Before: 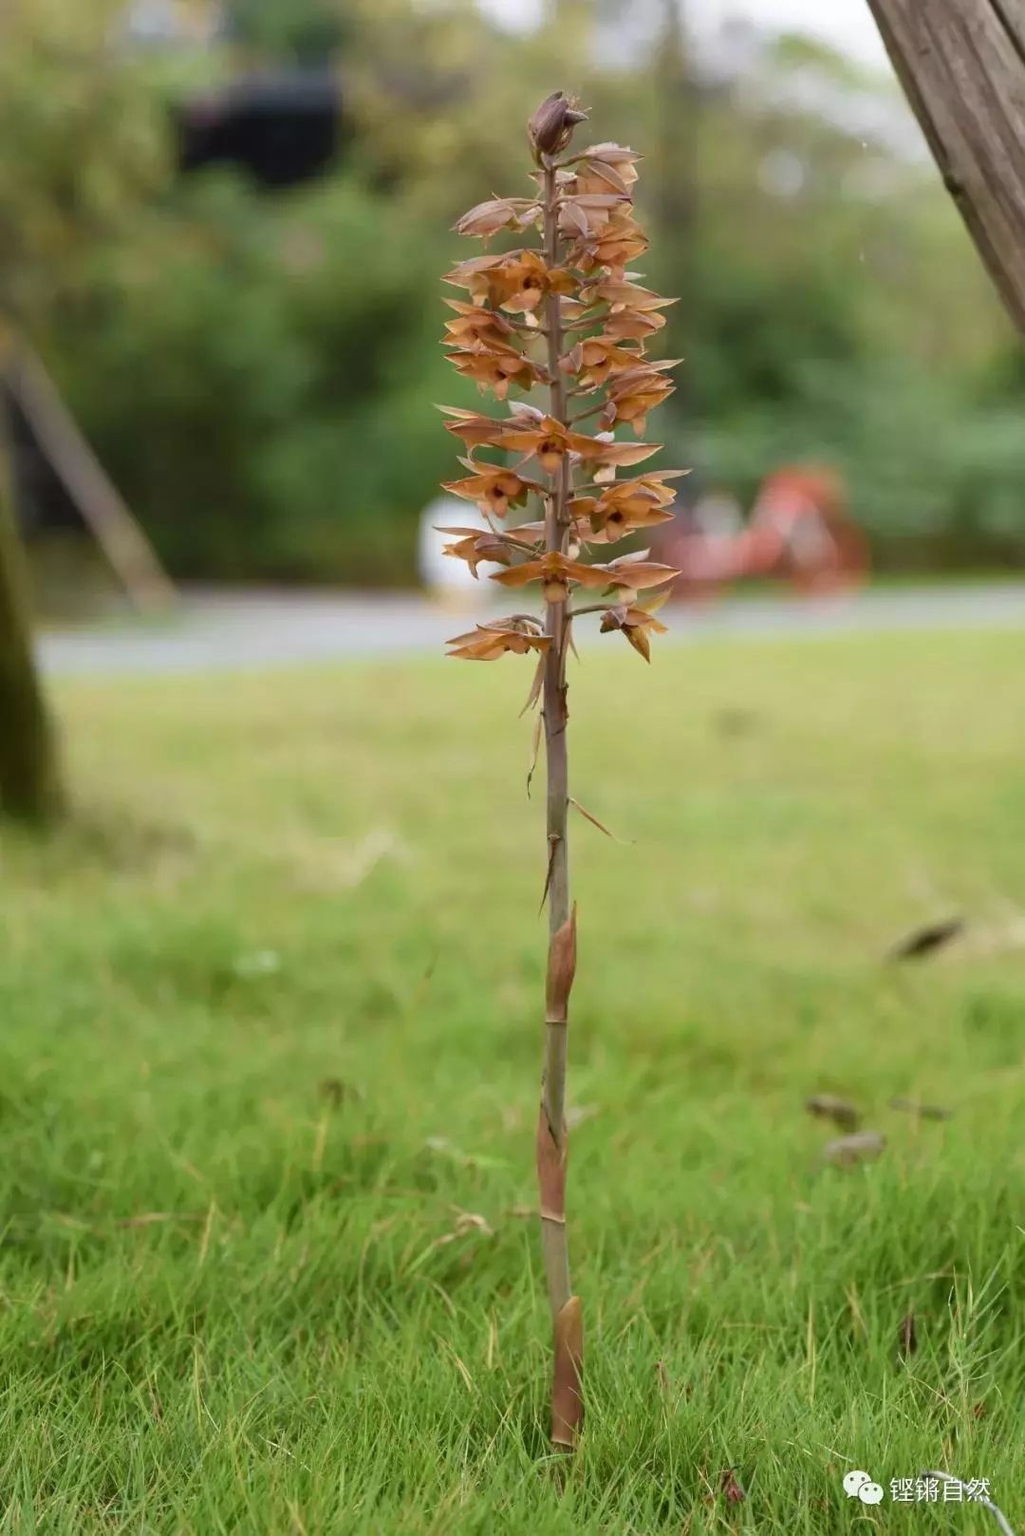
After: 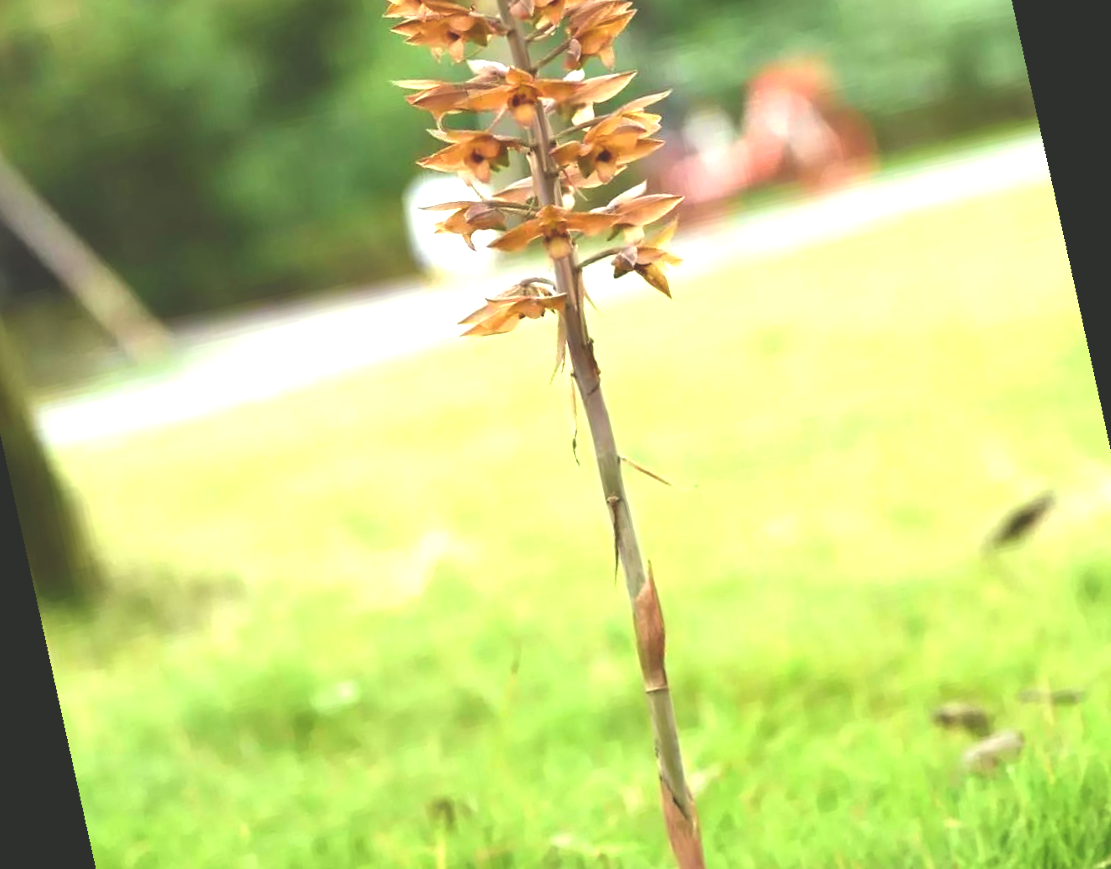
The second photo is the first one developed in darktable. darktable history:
exposure: black level correction -0.023, exposure 1.397 EV, compensate highlight preservation false
white balance: emerald 1
crop and rotate: angle -2.38°
contrast brightness saturation: contrast 0.07, brightness -0.14, saturation 0.11
rotate and perspective: rotation -14.8°, crop left 0.1, crop right 0.903, crop top 0.25, crop bottom 0.748
color correction: highlights a* -4.73, highlights b* 5.06, saturation 0.97
